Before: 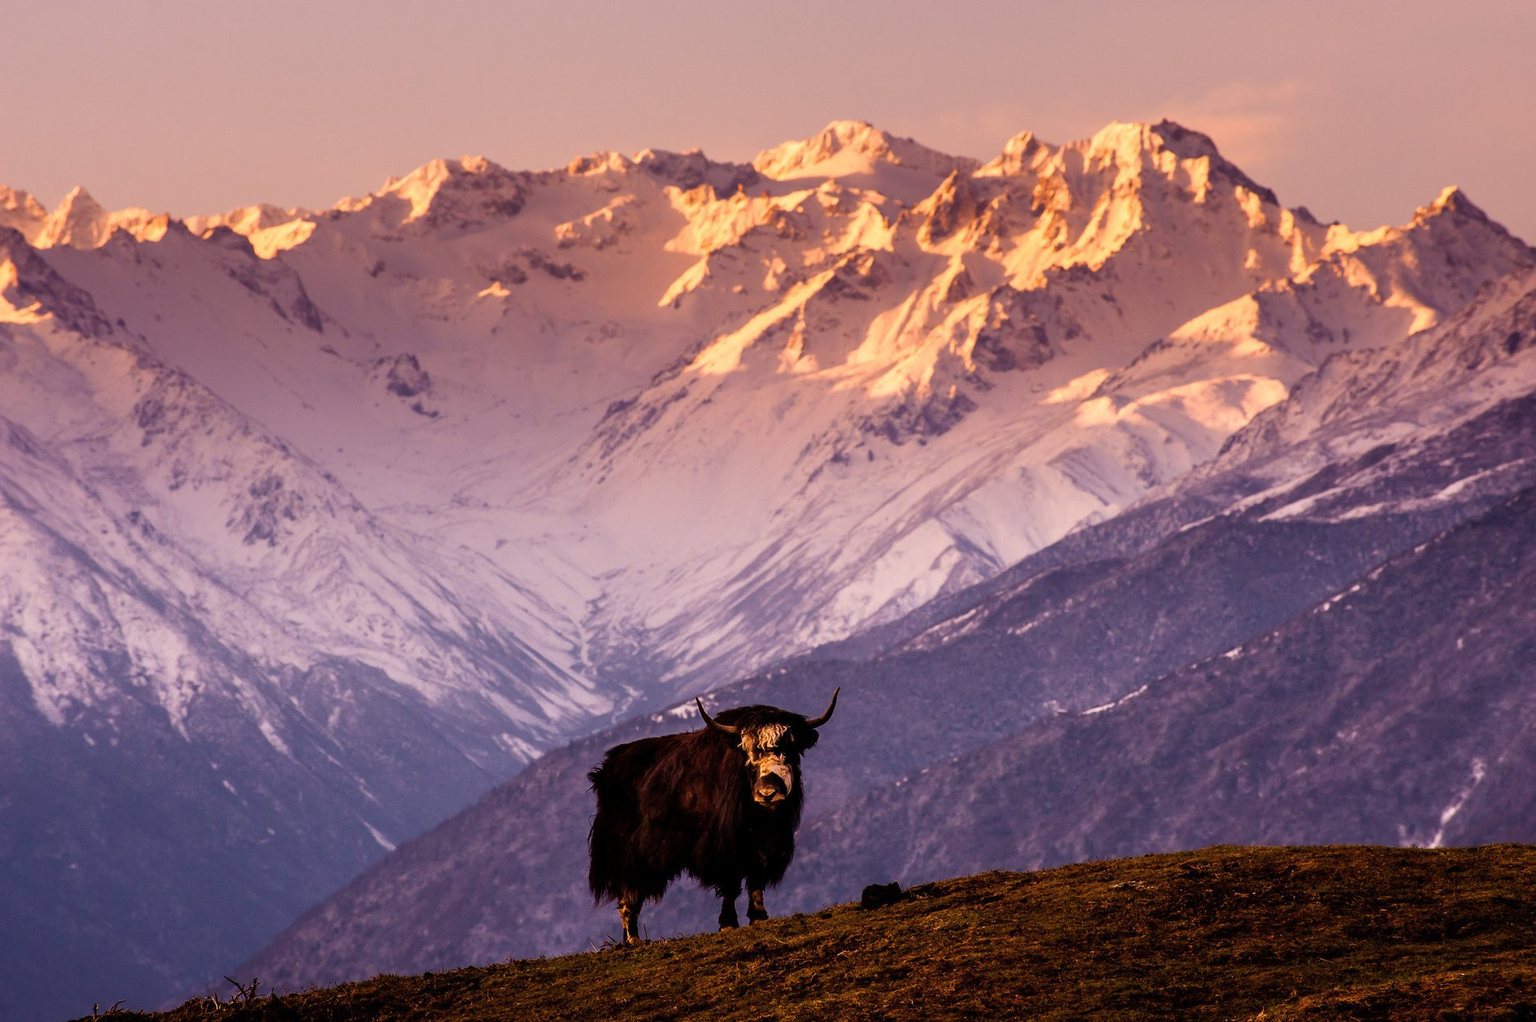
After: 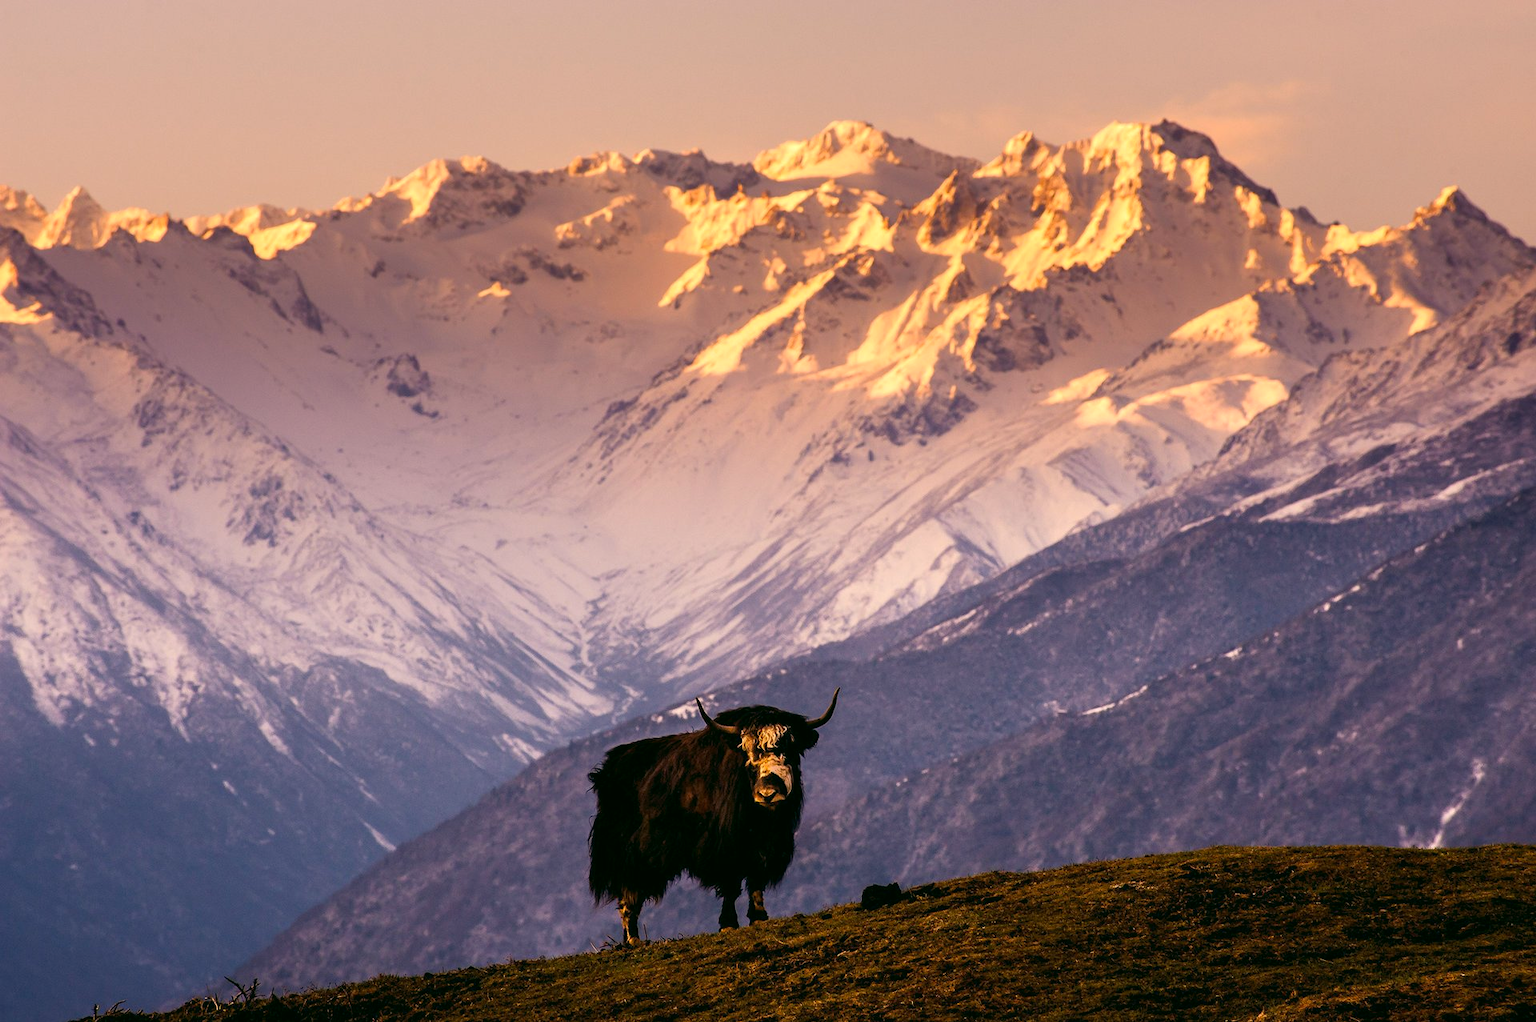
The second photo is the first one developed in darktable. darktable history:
color correction: highlights a* -0.482, highlights b* 9.48, shadows a* -9.48, shadows b* 0.803
exposure: exposure 0.2 EV, compensate highlight preservation false
